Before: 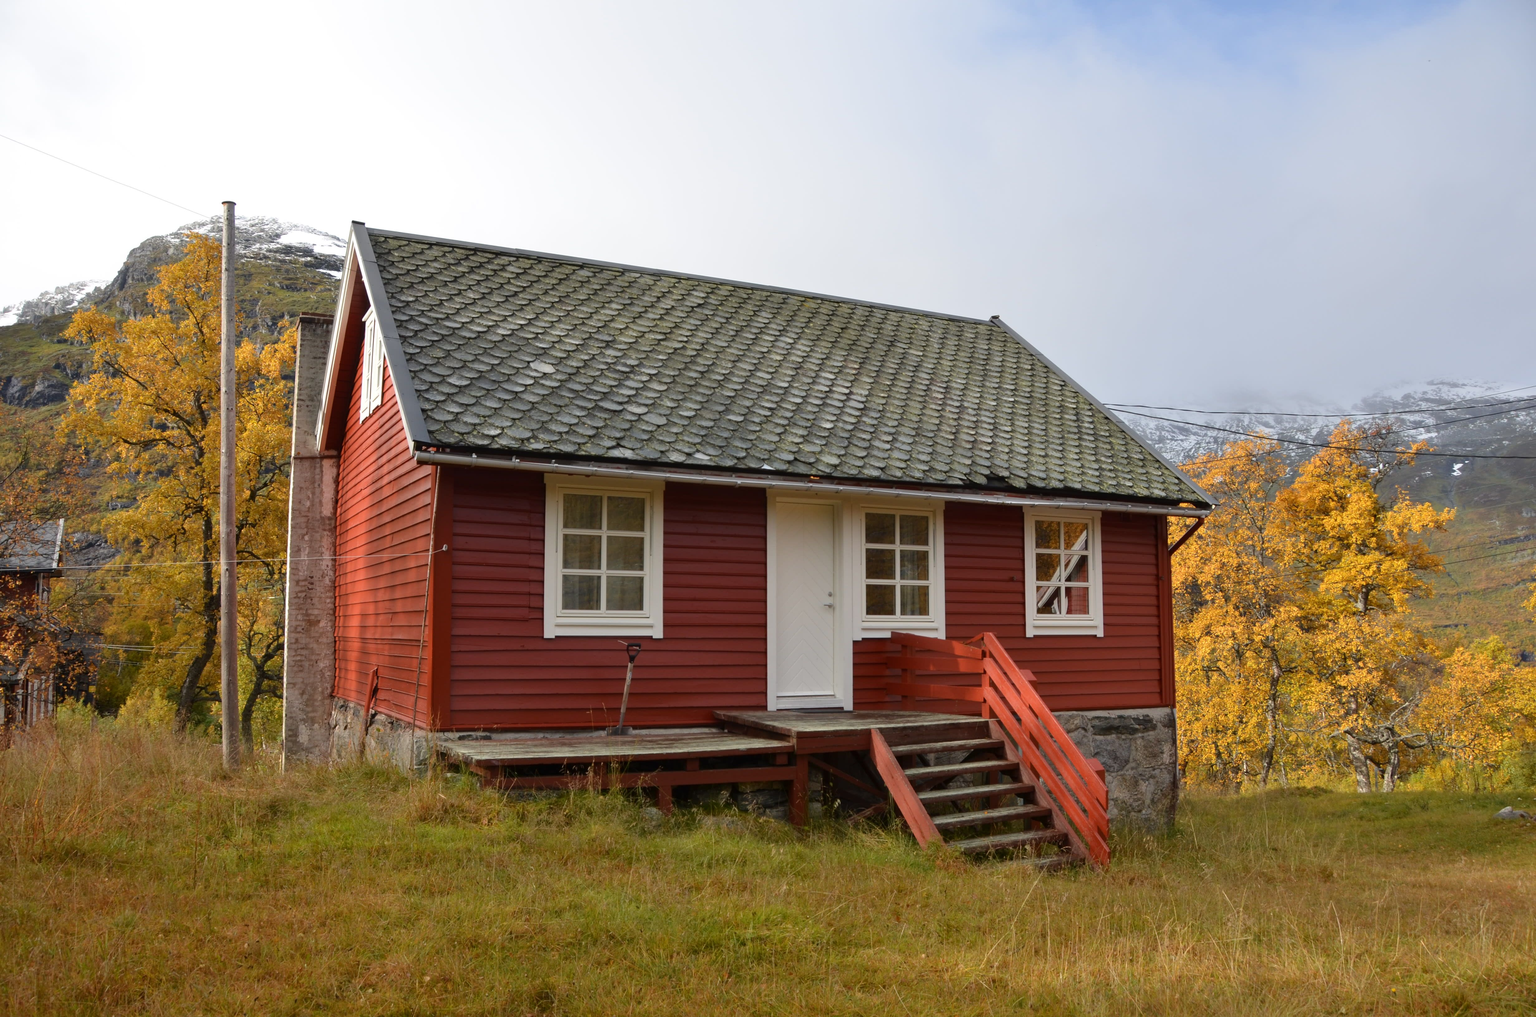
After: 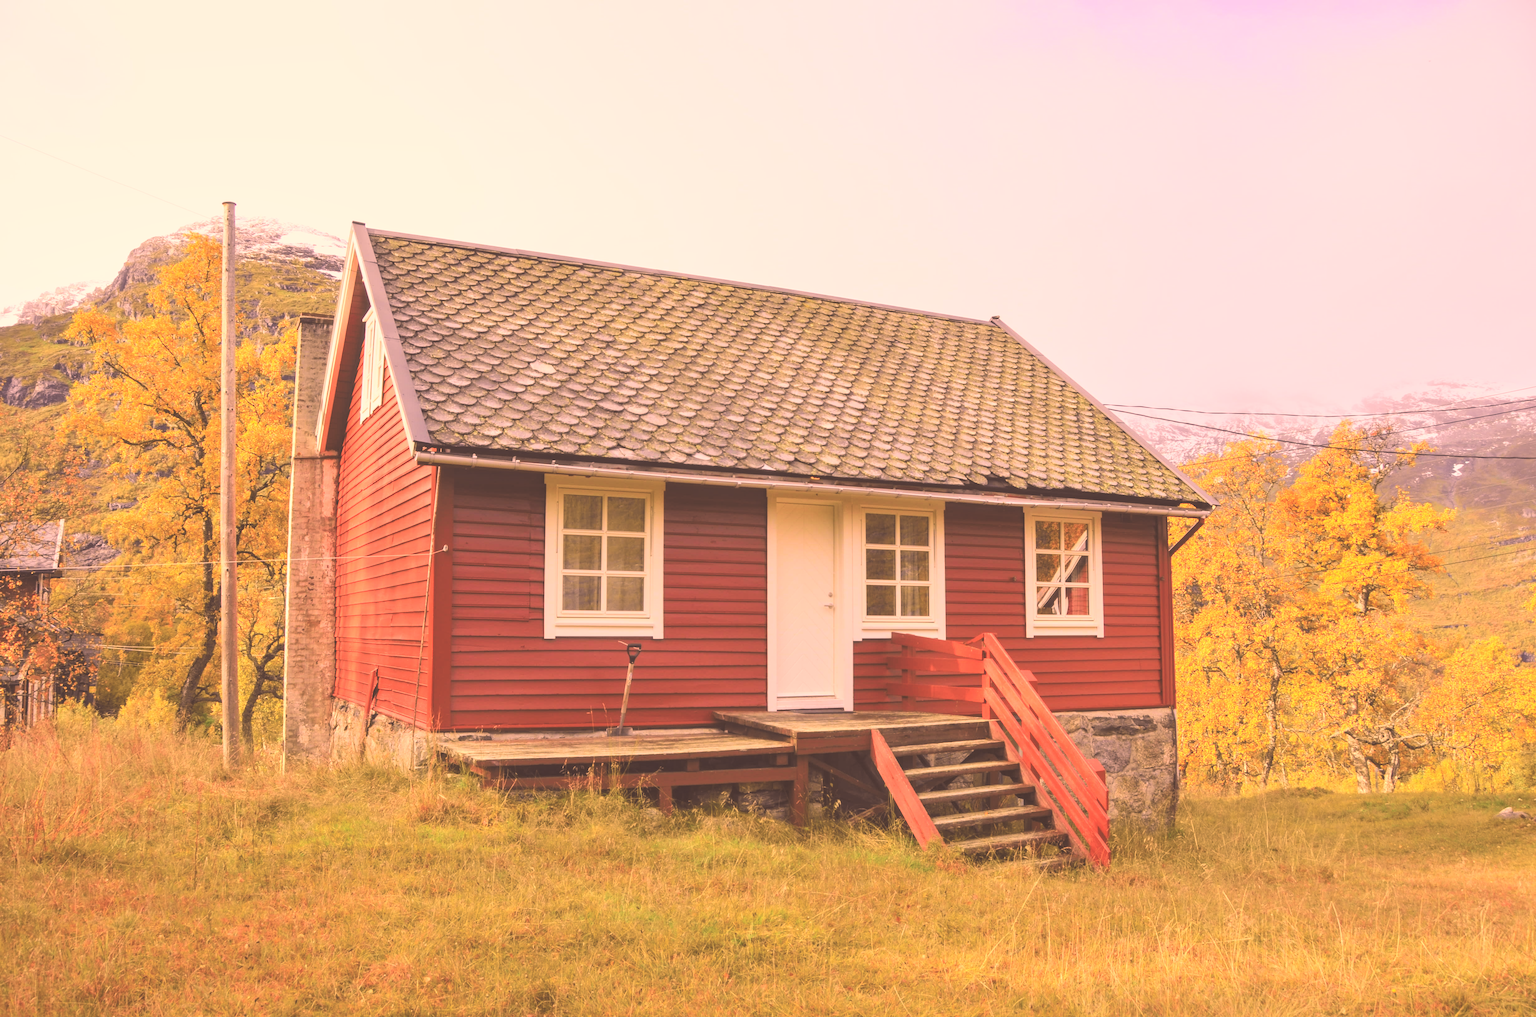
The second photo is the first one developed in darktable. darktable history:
velvia: on, module defaults
local contrast: on, module defaults
rgb levels: levels [[0.027, 0.429, 0.996], [0, 0.5, 1], [0, 0.5, 1]]
color correction: highlights a* 21.16, highlights b* 19.61
tone curve: curves: ch0 [(0, 0.011) (0.053, 0.026) (0.174, 0.115) (0.398, 0.444) (0.673, 0.775) (0.829, 0.906) (0.991, 0.981)]; ch1 [(0, 0) (0.276, 0.206) (0.409, 0.383) (0.473, 0.458) (0.492, 0.501) (0.512, 0.513) (0.54, 0.543) (0.585, 0.617) (0.659, 0.686) (0.78, 0.8) (1, 1)]; ch2 [(0, 0) (0.438, 0.449) (0.473, 0.469) (0.503, 0.5) (0.523, 0.534) (0.562, 0.594) (0.612, 0.635) (0.695, 0.713) (1, 1)], color space Lab, independent channels, preserve colors none
exposure: black level correction -0.041, exposure 0.064 EV, compensate highlight preservation false
